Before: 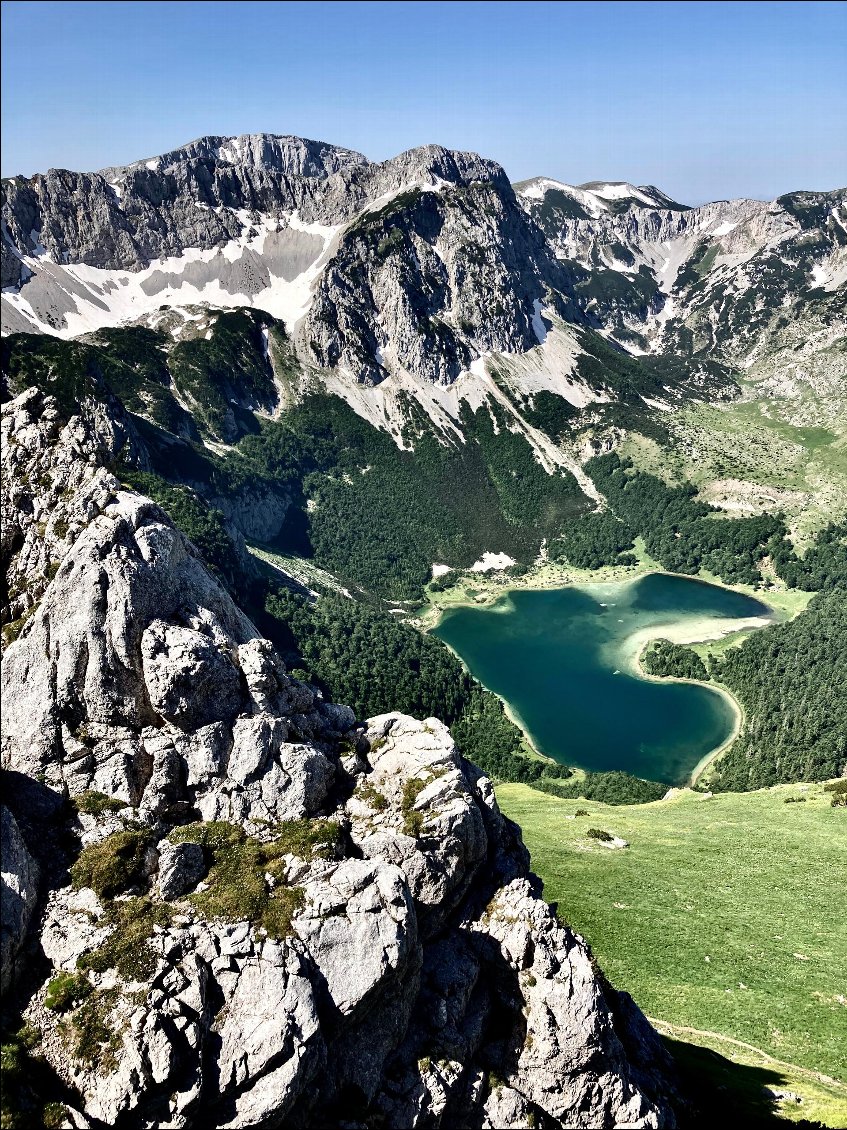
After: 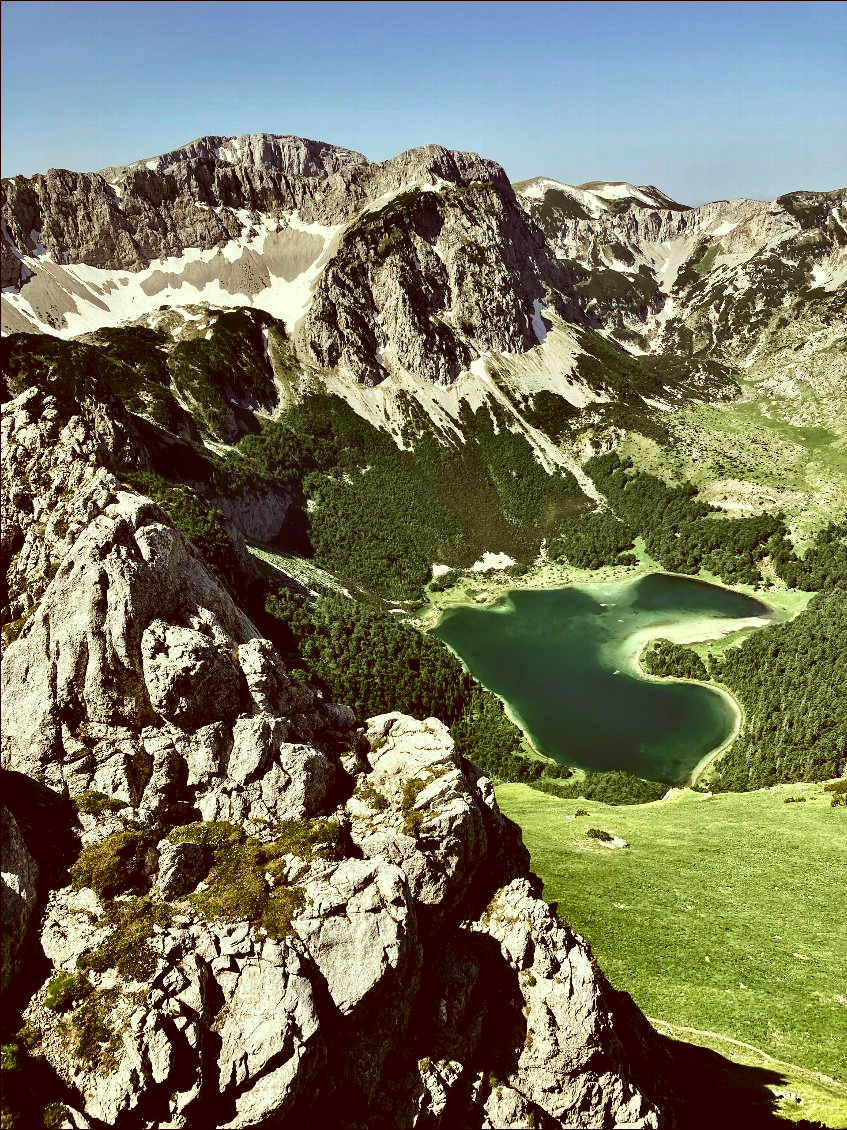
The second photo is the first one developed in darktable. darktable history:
color correction: highlights a* -5.94, highlights b* 9.48, shadows a* 10.12, shadows b* 23.94
velvia: on, module defaults
